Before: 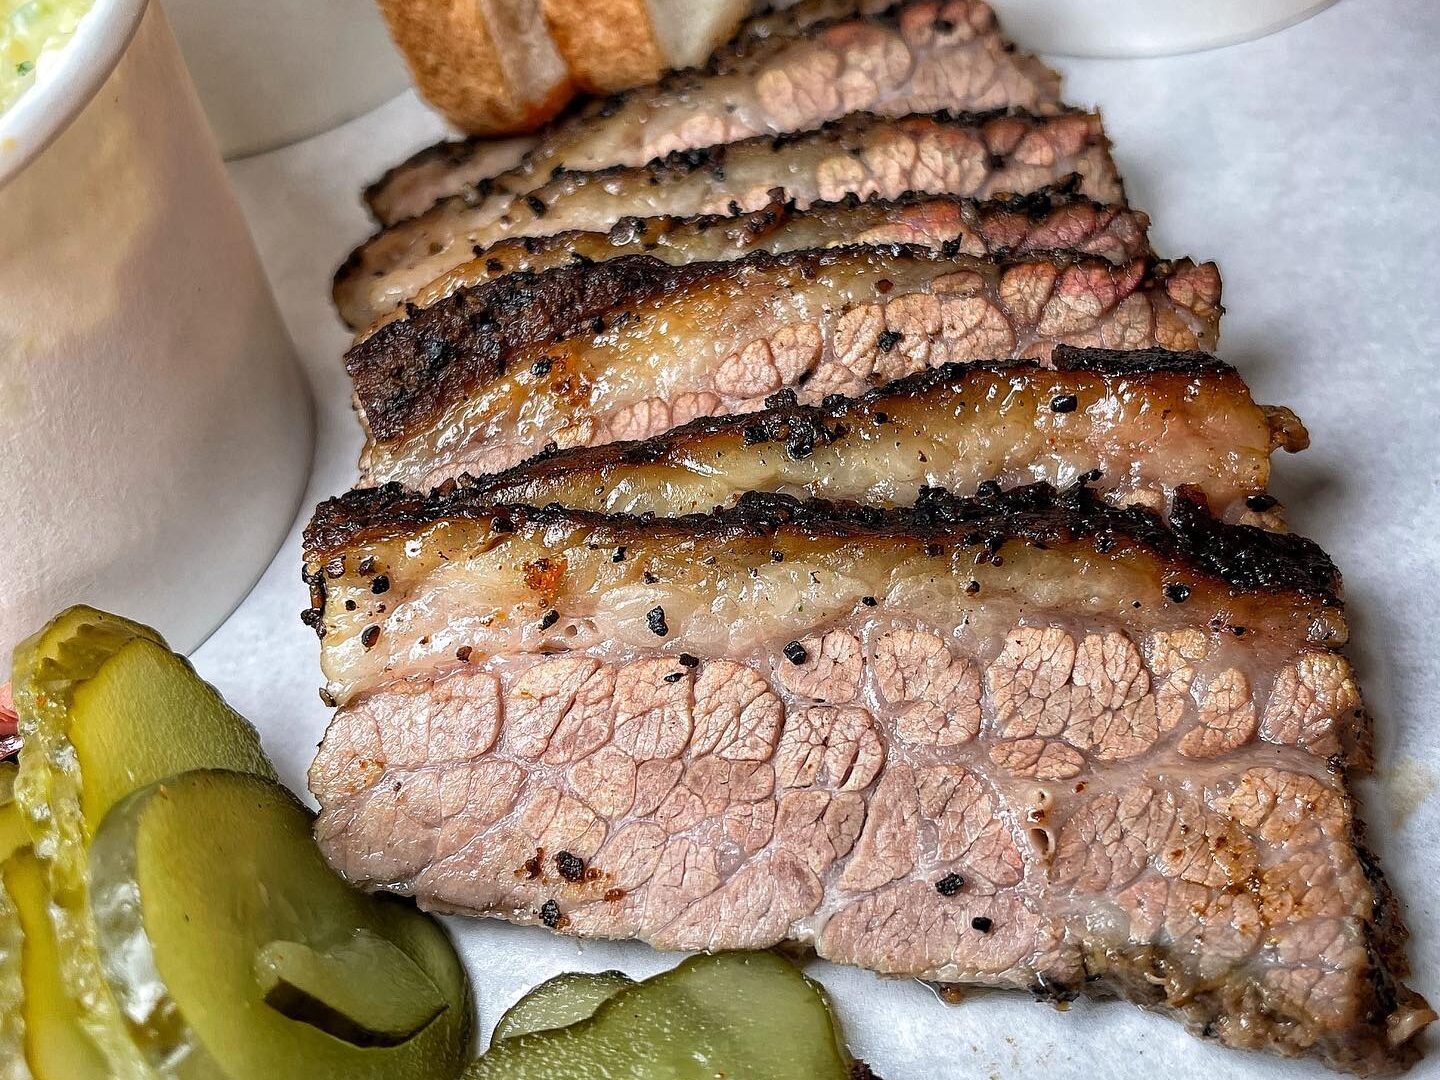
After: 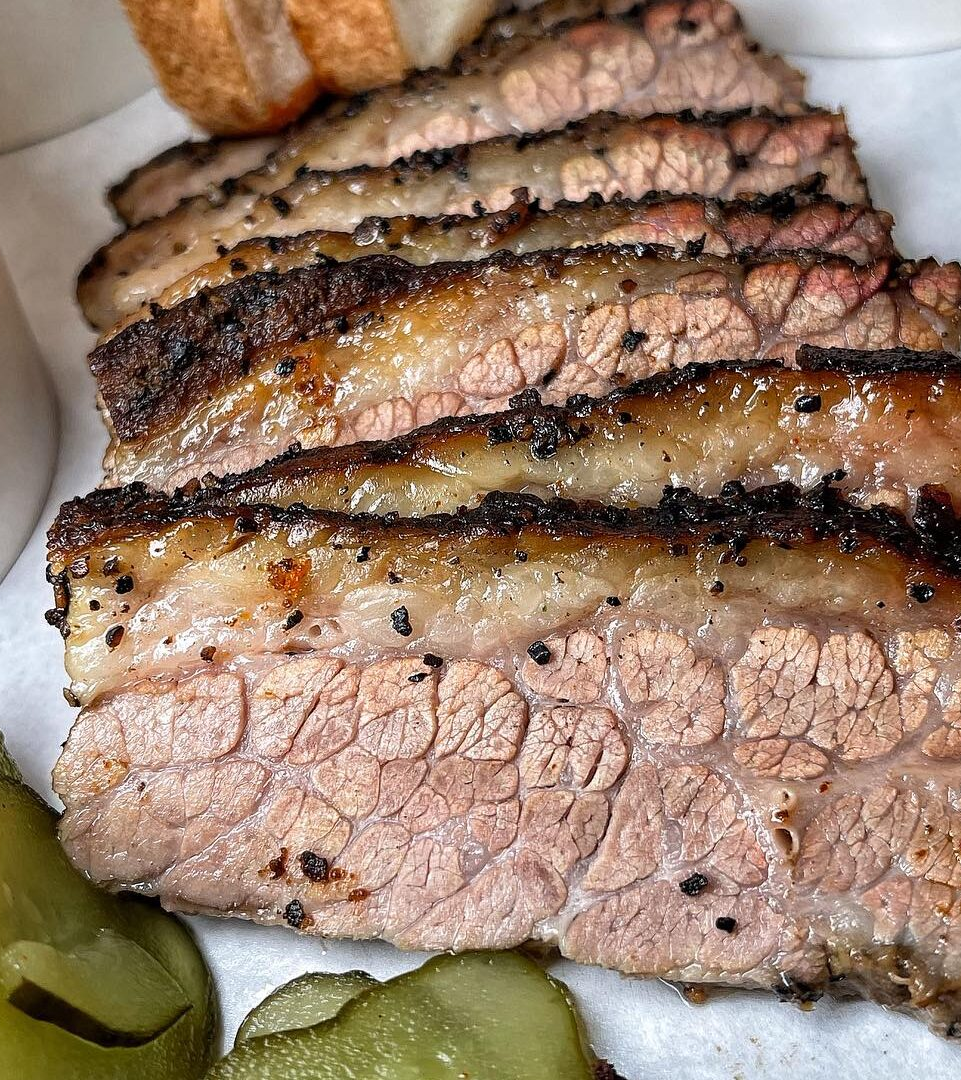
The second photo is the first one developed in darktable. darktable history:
crop and rotate: left 17.797%, right 15.408%
